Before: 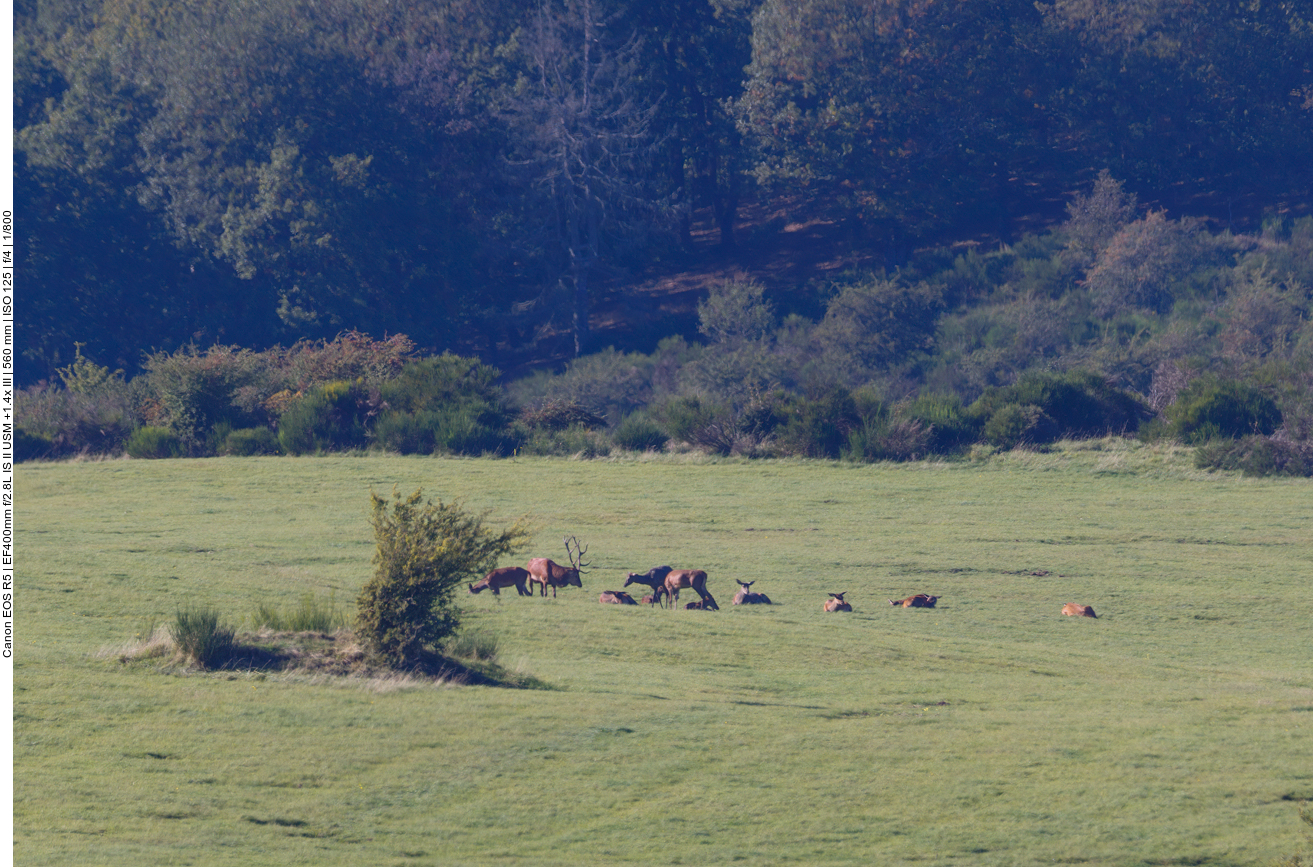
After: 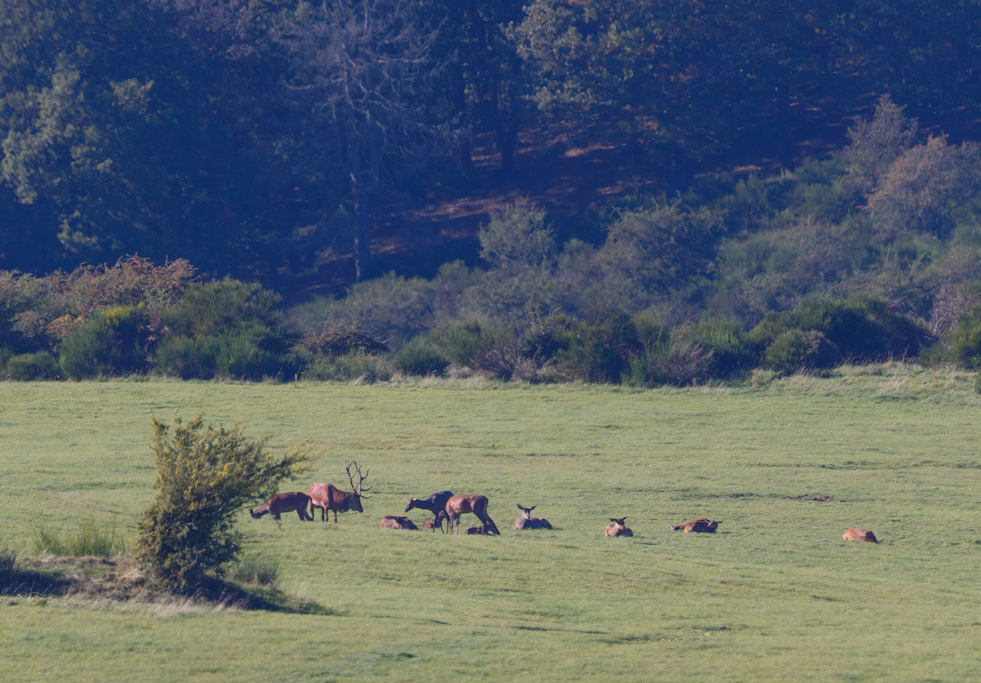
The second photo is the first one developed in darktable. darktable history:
crop: left 16.681%, top 8.705%, right 8.574%, bottom 12.488%
